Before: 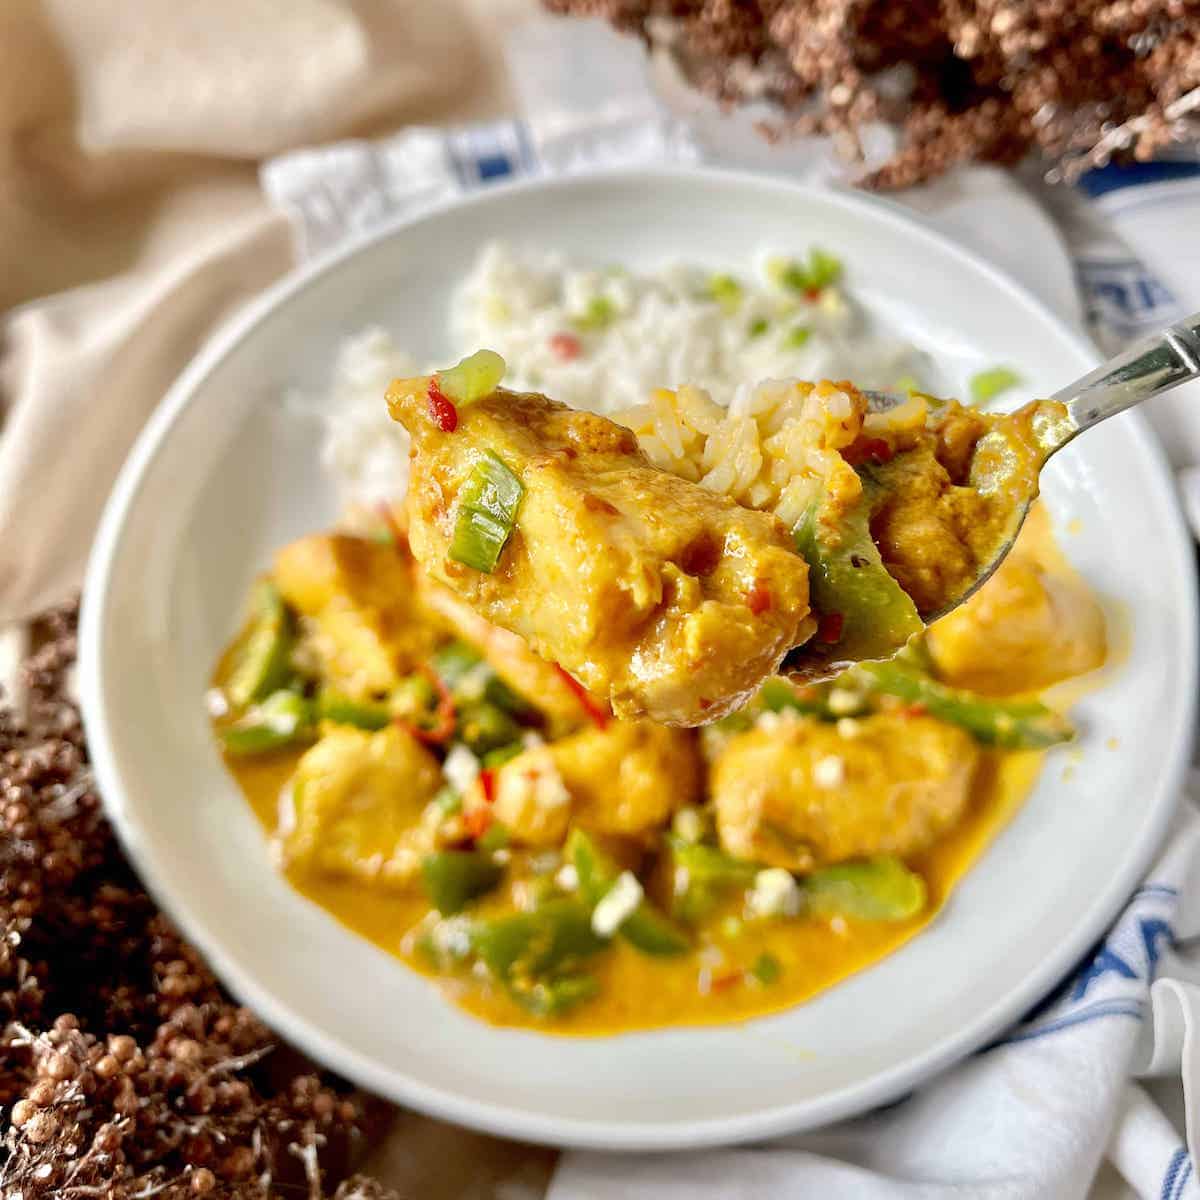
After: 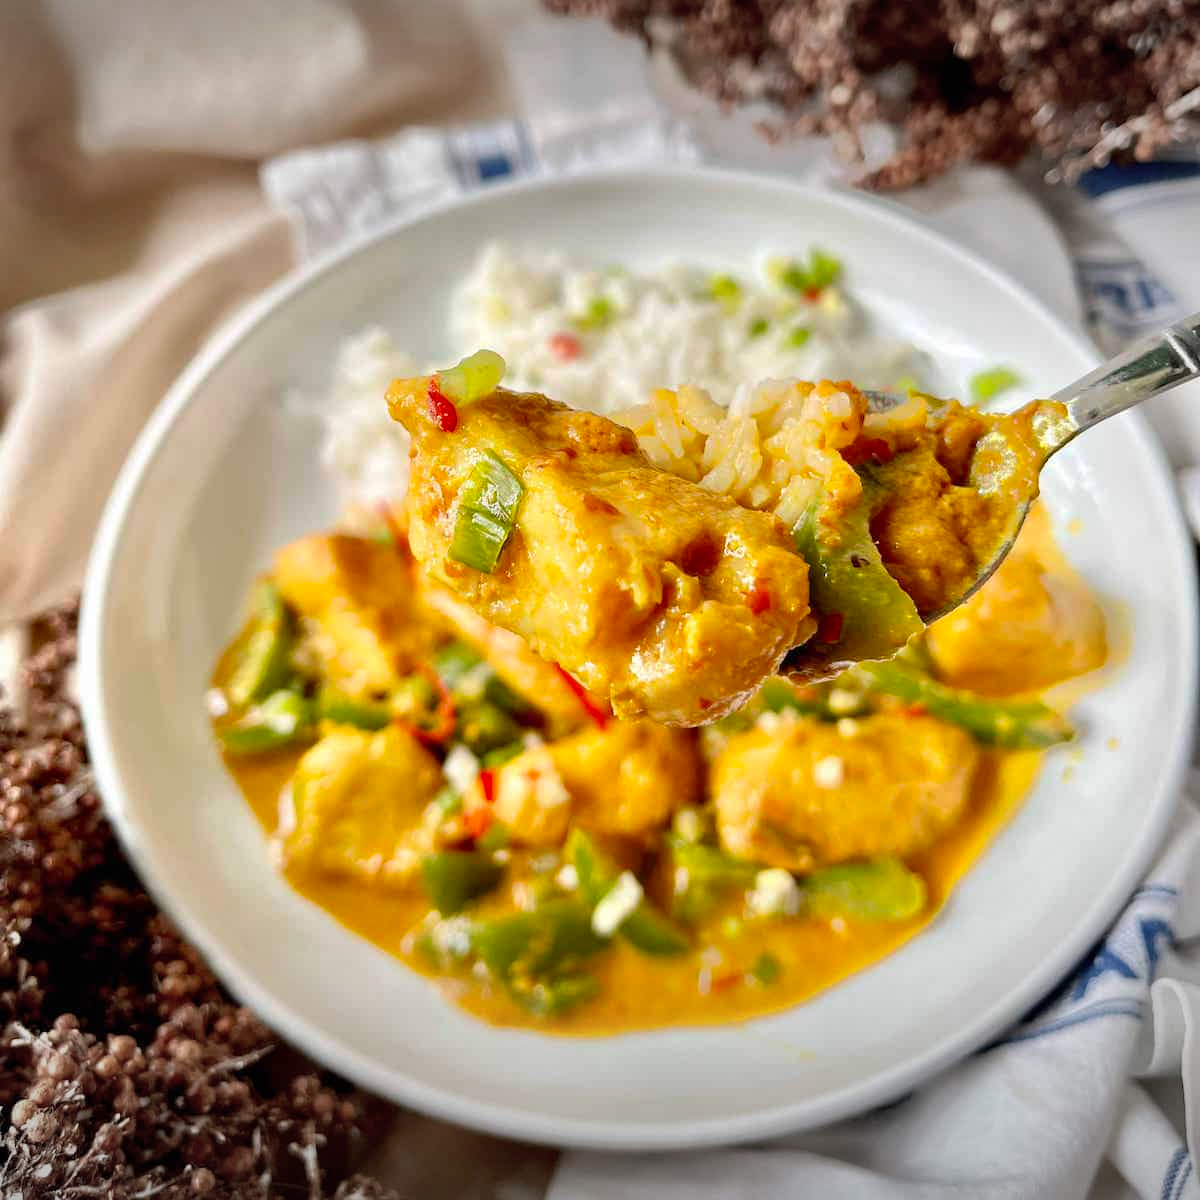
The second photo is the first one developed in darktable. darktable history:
vignetting: fall-off start 98.09%, fall-off radius 101.02%, width/height ratio 1.427
